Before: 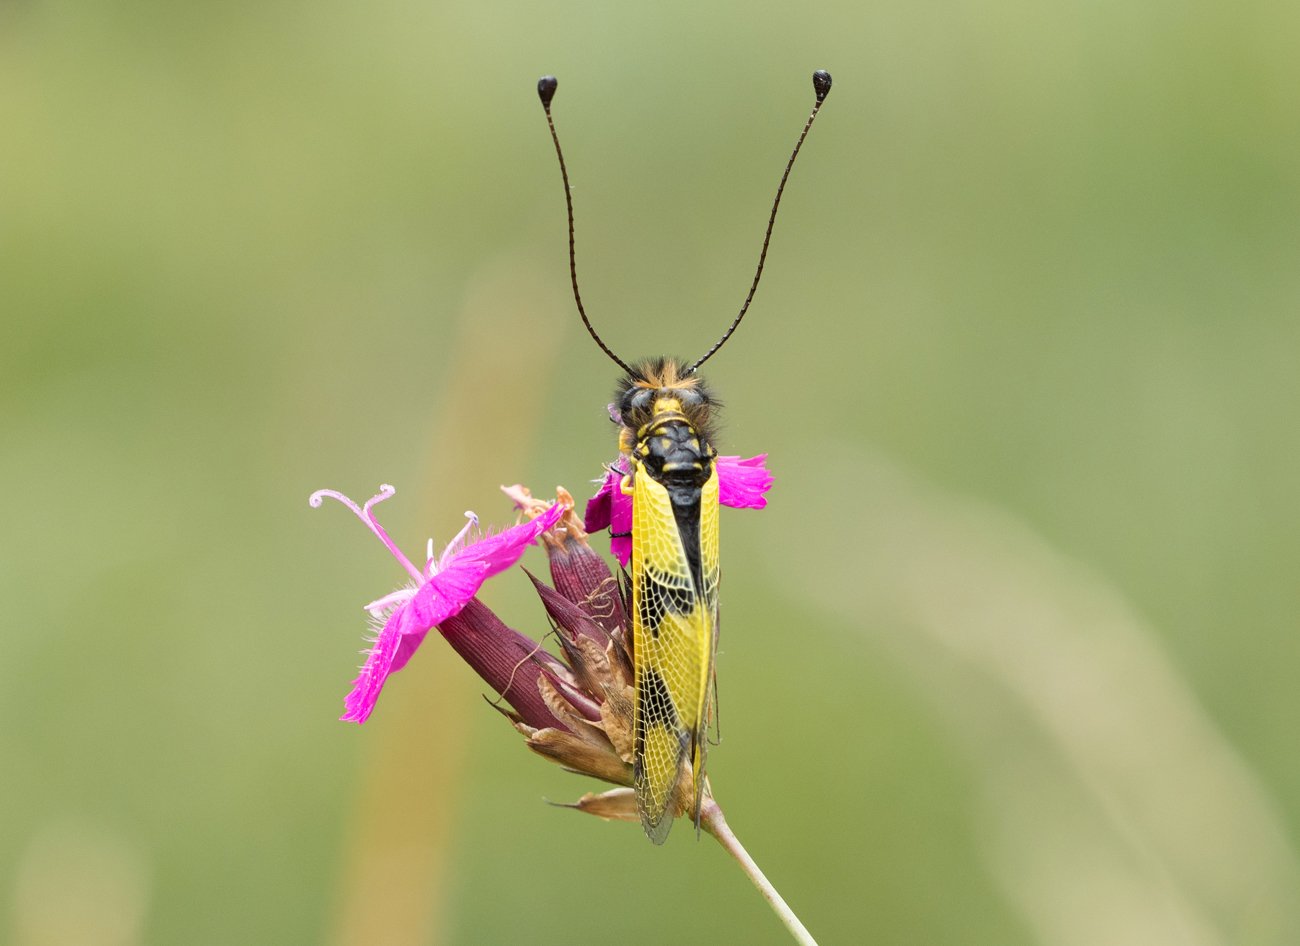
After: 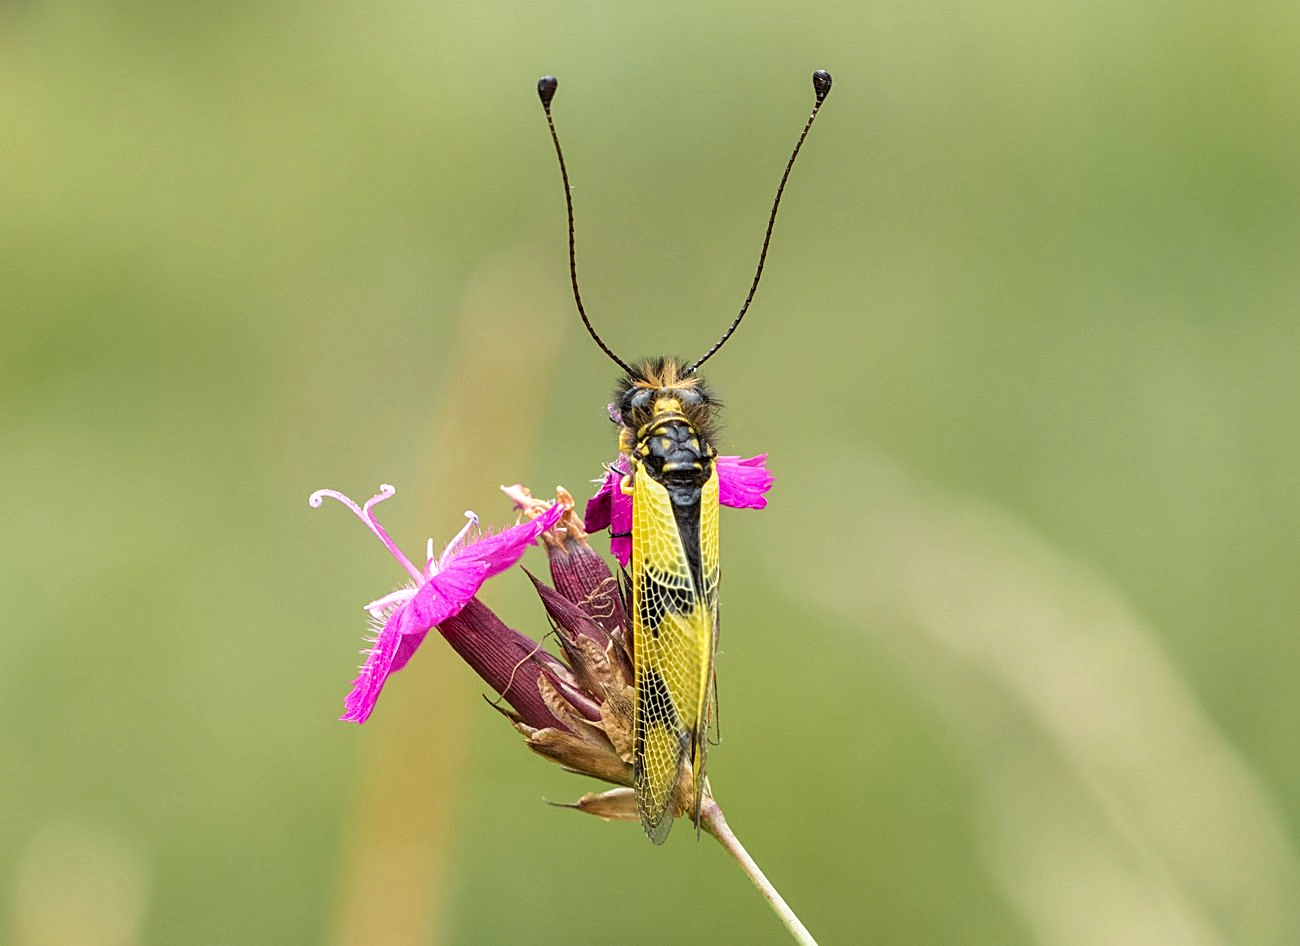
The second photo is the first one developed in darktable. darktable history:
velvia: strength 17%
local contrast: on, module defaults
sharpen: on, module defaults
